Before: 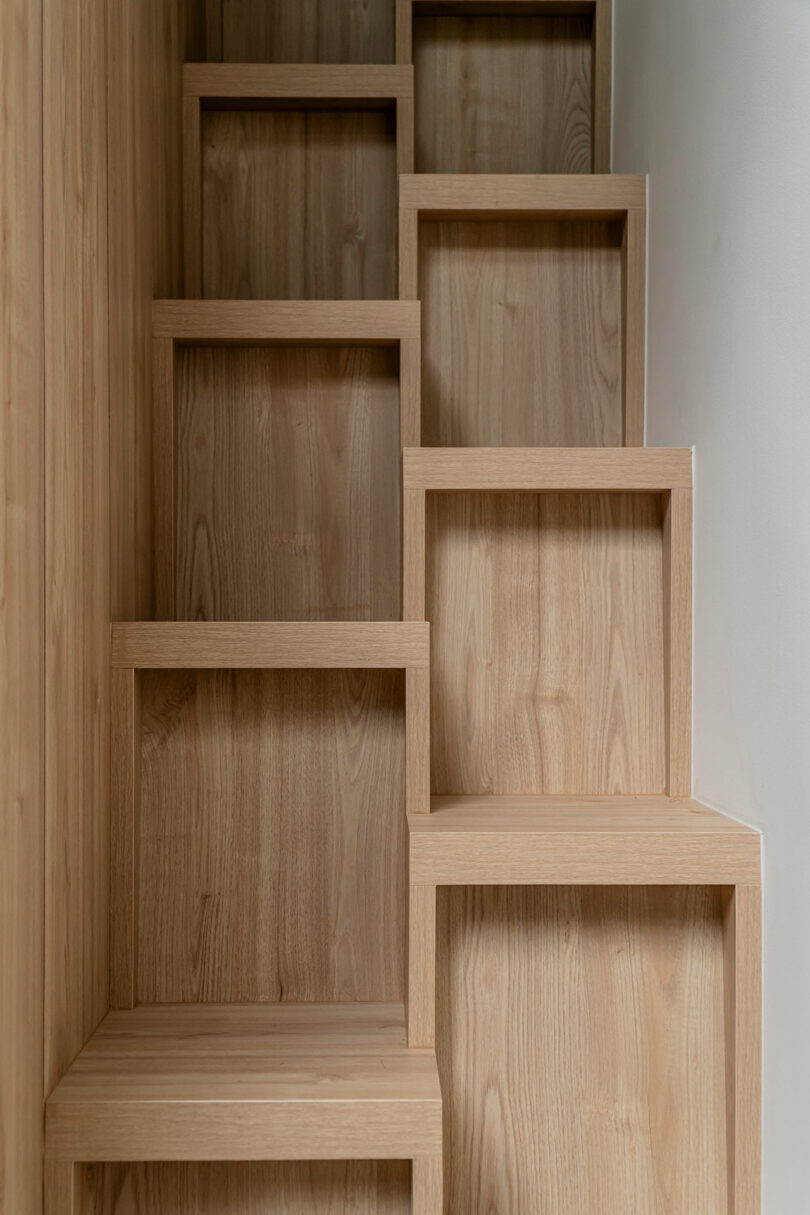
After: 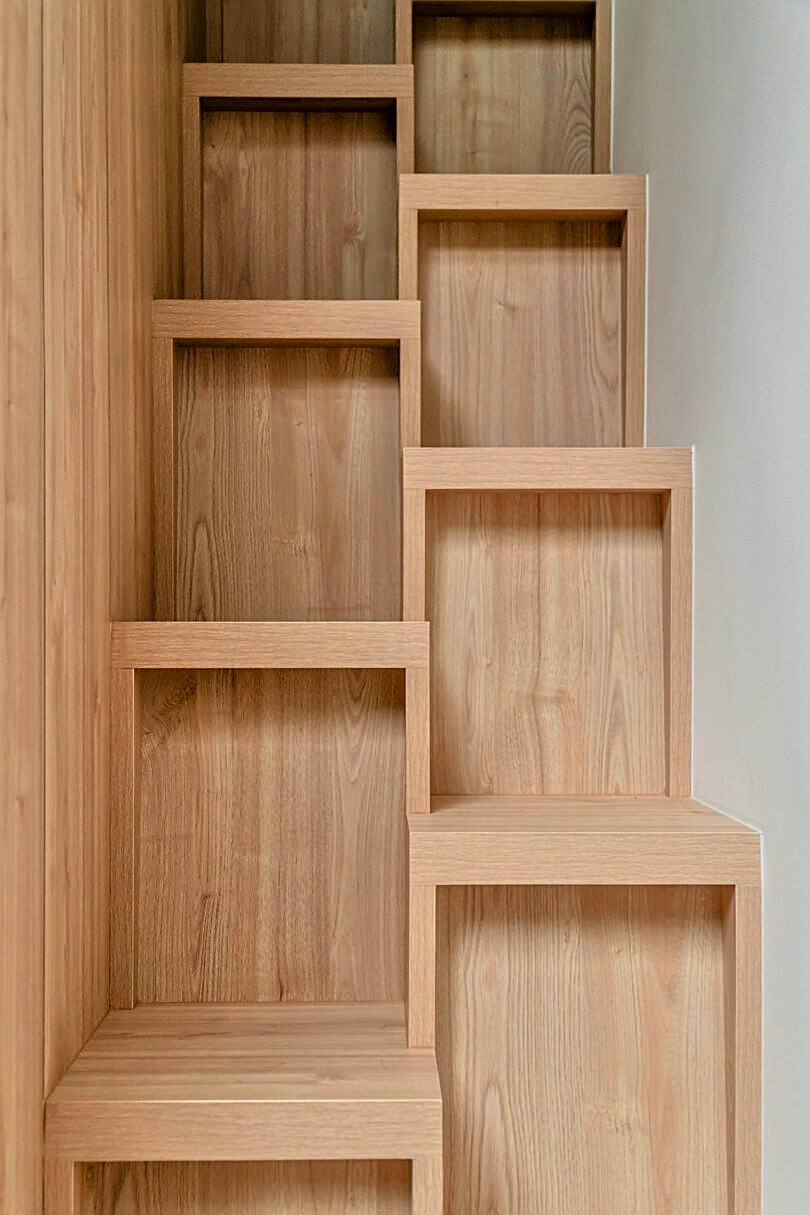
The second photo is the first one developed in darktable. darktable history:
tone equalizer: -7 EV 0.15 EV, -6 EV 0.6 EV, -5 EV 1.15 EV, -4 EV 1.33 EV, -3 EV 1.15 EV, -2 EV 0.6 EV, -1 EV 0.15 EV, mask exposure compensation -0.5 EV
exposure: compensate highlight preservation false
sharpen: on, module defaults
color calibration: output R [0.946, 0.065, -0.013, 0], output G [-0.246, 1.264, -0.017, 0], output B [0.046, -0.098, 1.05, 0], illuminant custom, x 0.344, y 0.359, temperature 5045.54 K
